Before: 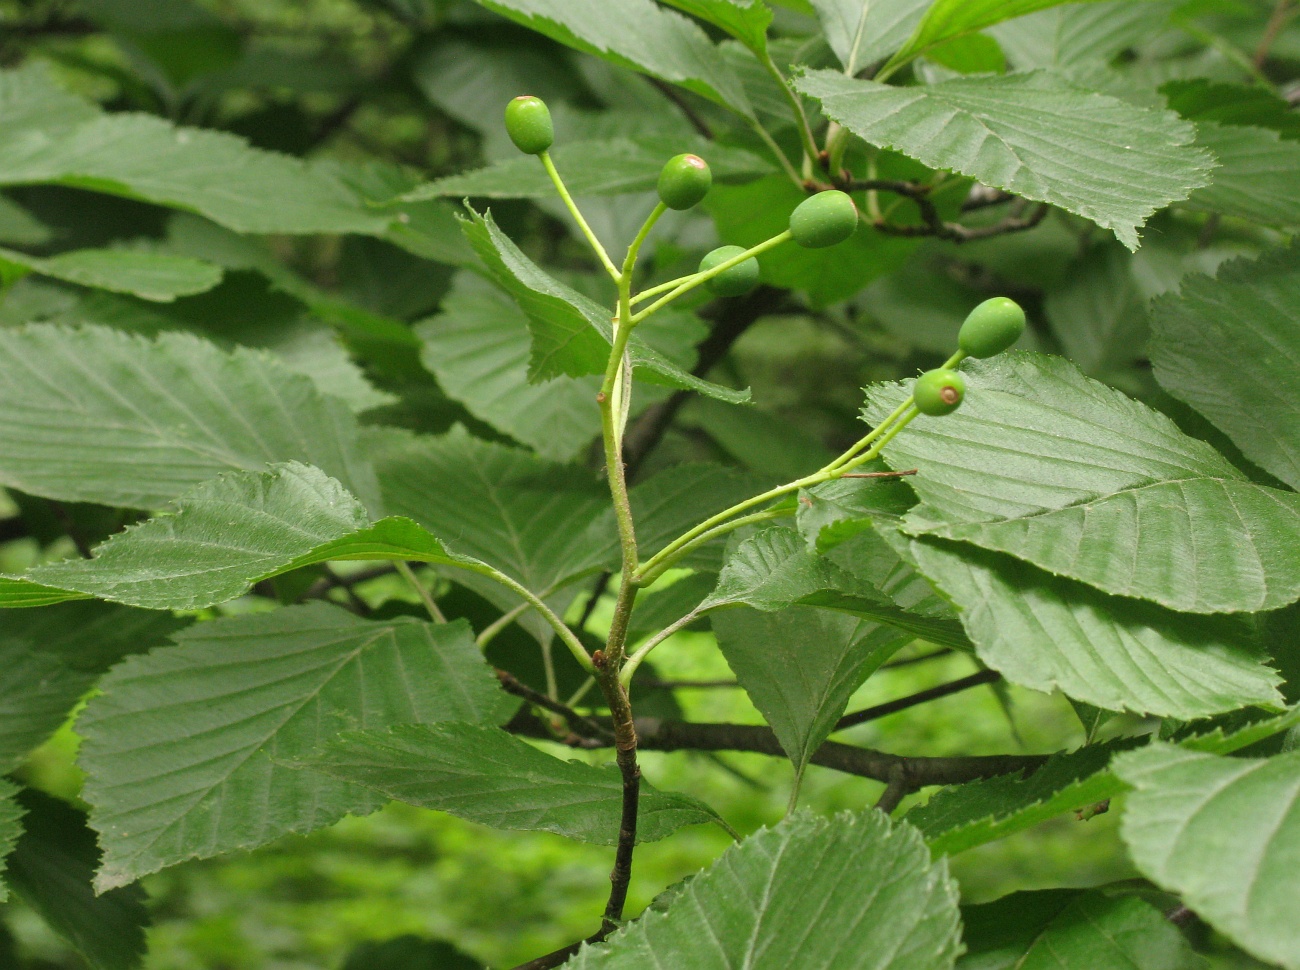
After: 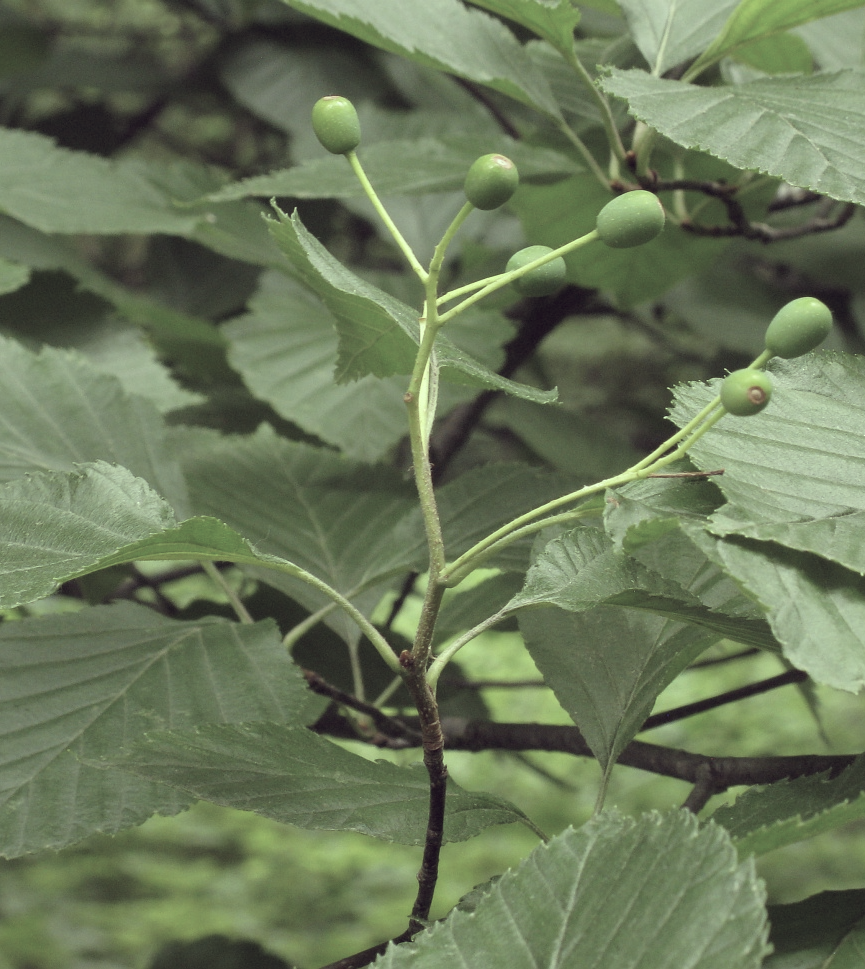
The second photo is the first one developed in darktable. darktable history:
crop and rotate: left 14.913%, right 18.479%
color correction: highlights a* -20.83, highlights b* 20.36, shadows a* 19.9, shadows b* -20.18, saturation 0.462
